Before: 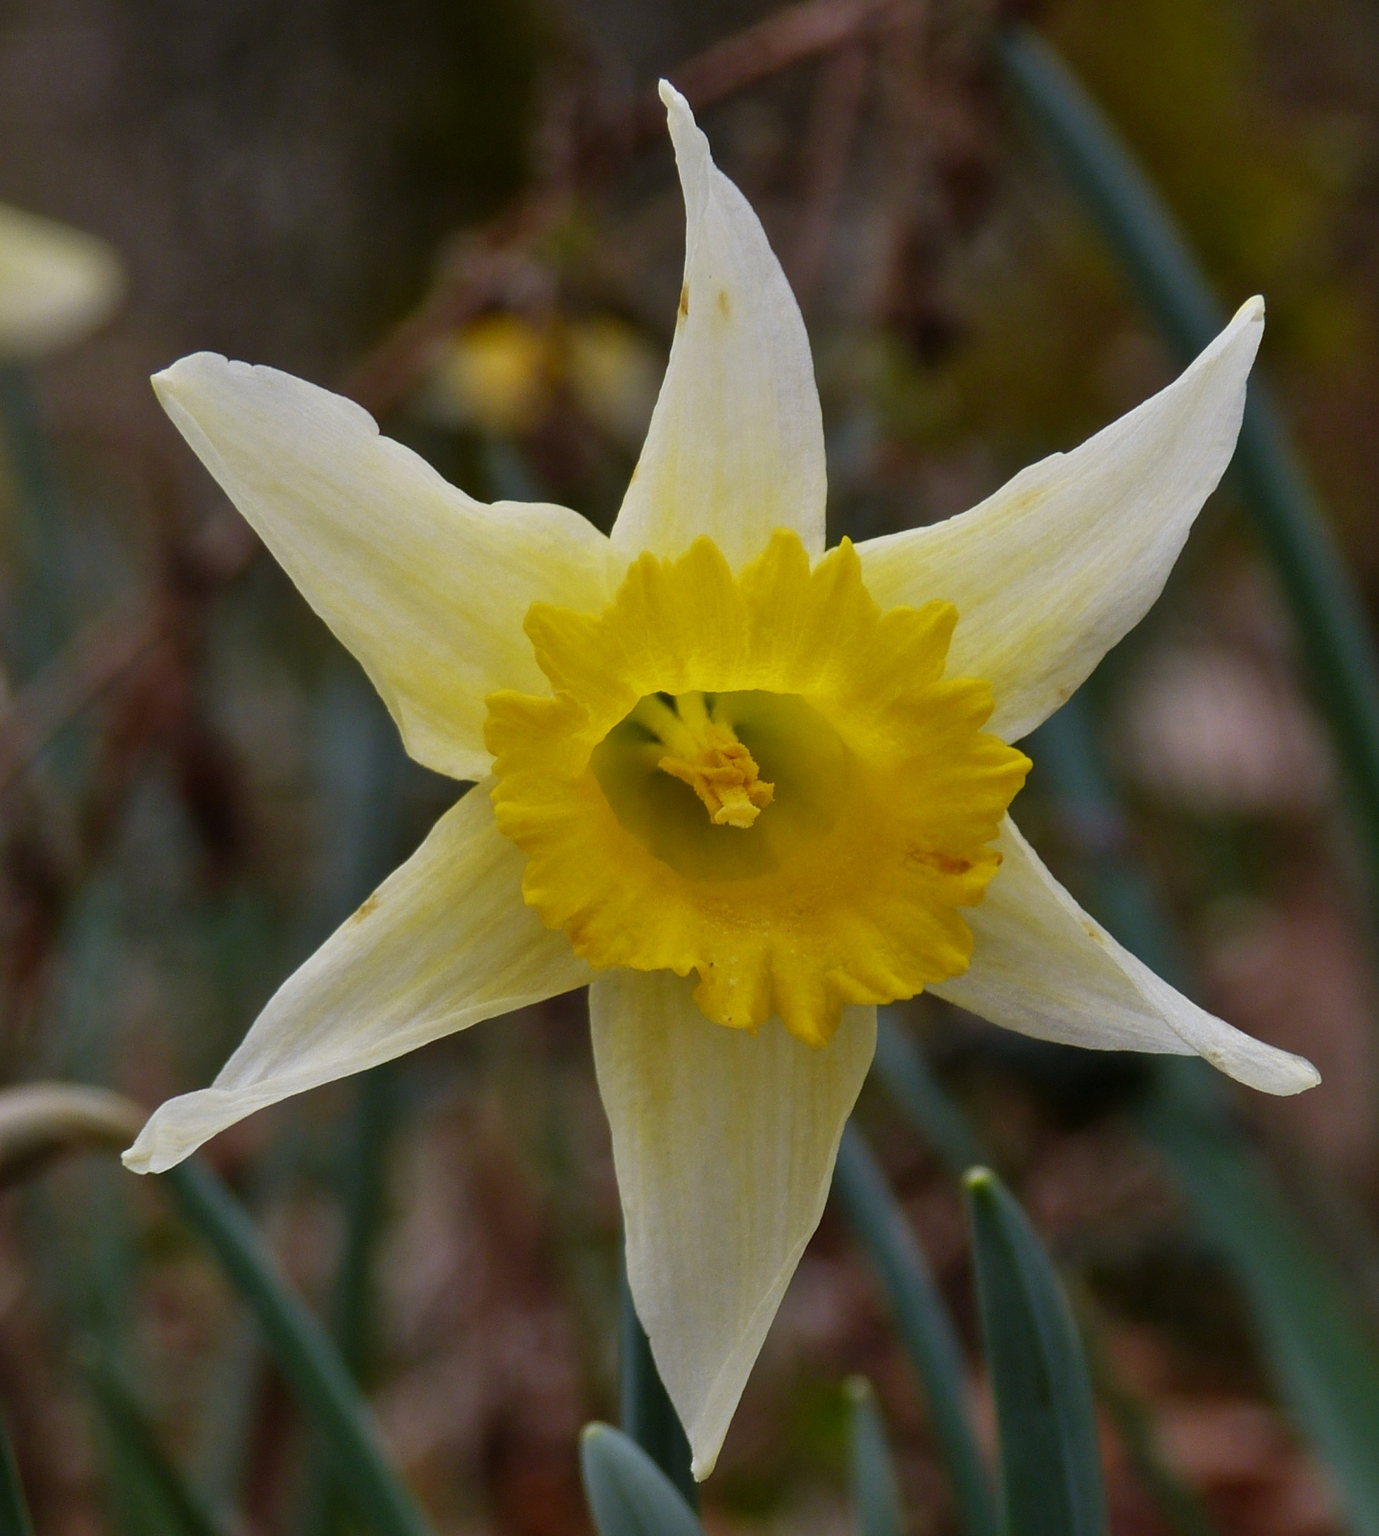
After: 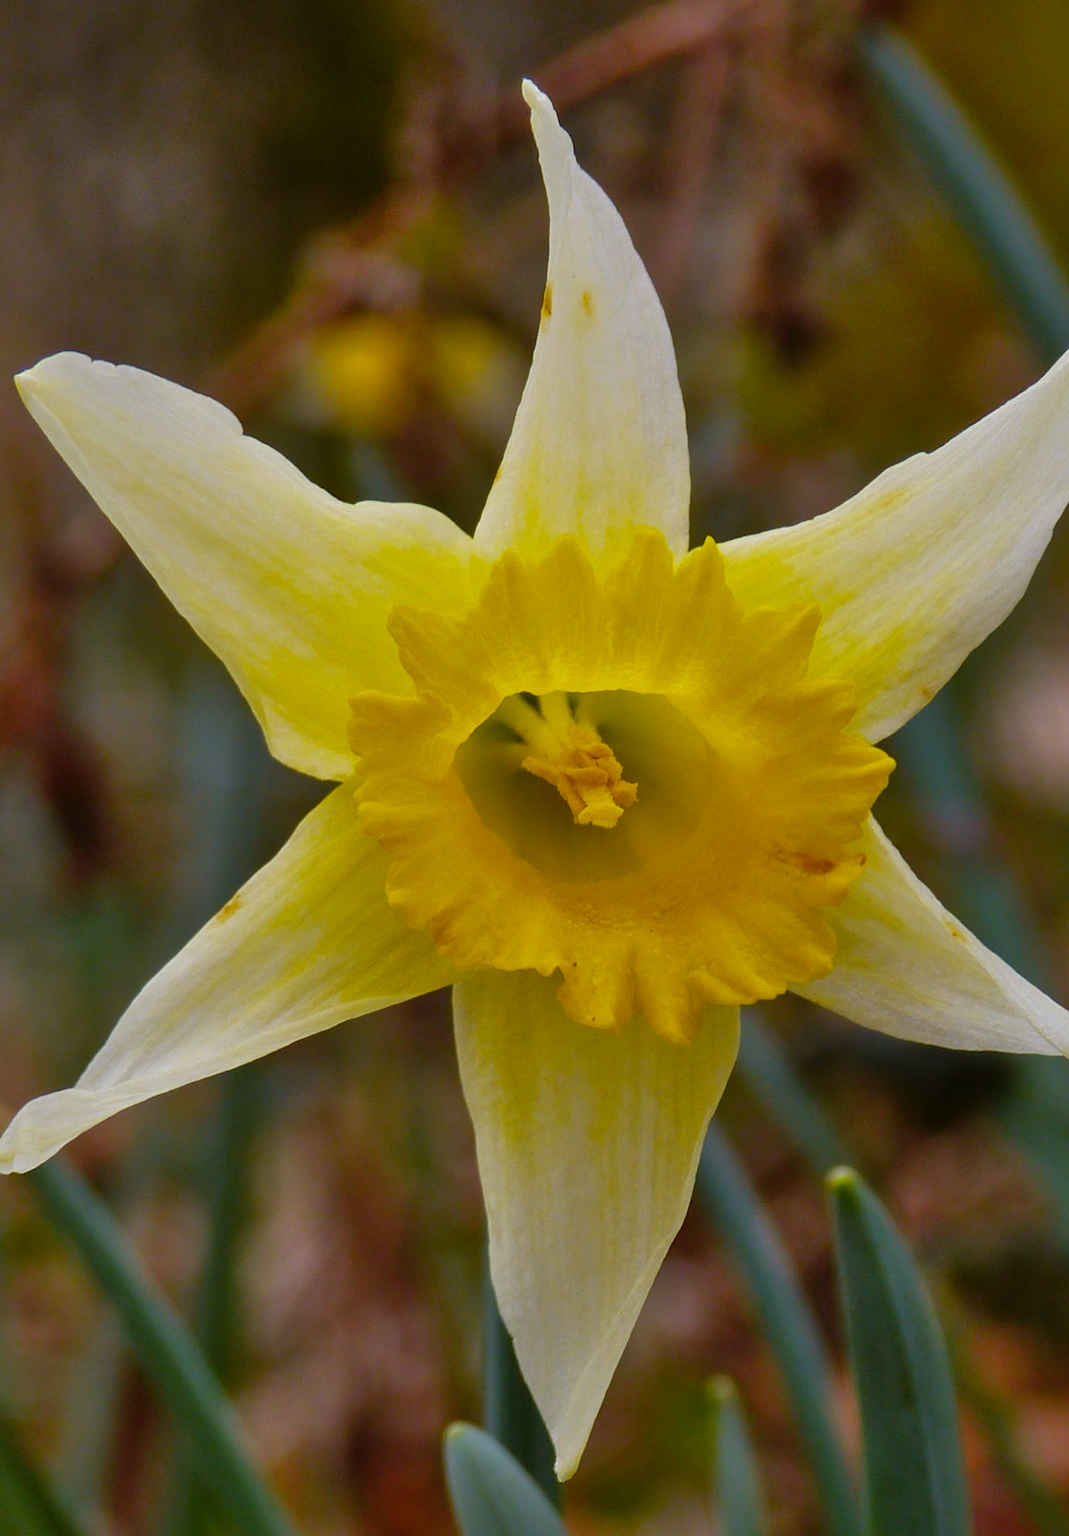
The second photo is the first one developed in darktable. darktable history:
crop: left 9.894%, right 12.474%
shadows and highlights: on, module defaults
color balance rgb: power › chroma 0.704%, power › hue 60°, highlights gain › luminance 10.264%, linear chroma grading › global chroma 8.667%, perceptual saturation grading › global saturation 19.545%, global vibrance 20%
